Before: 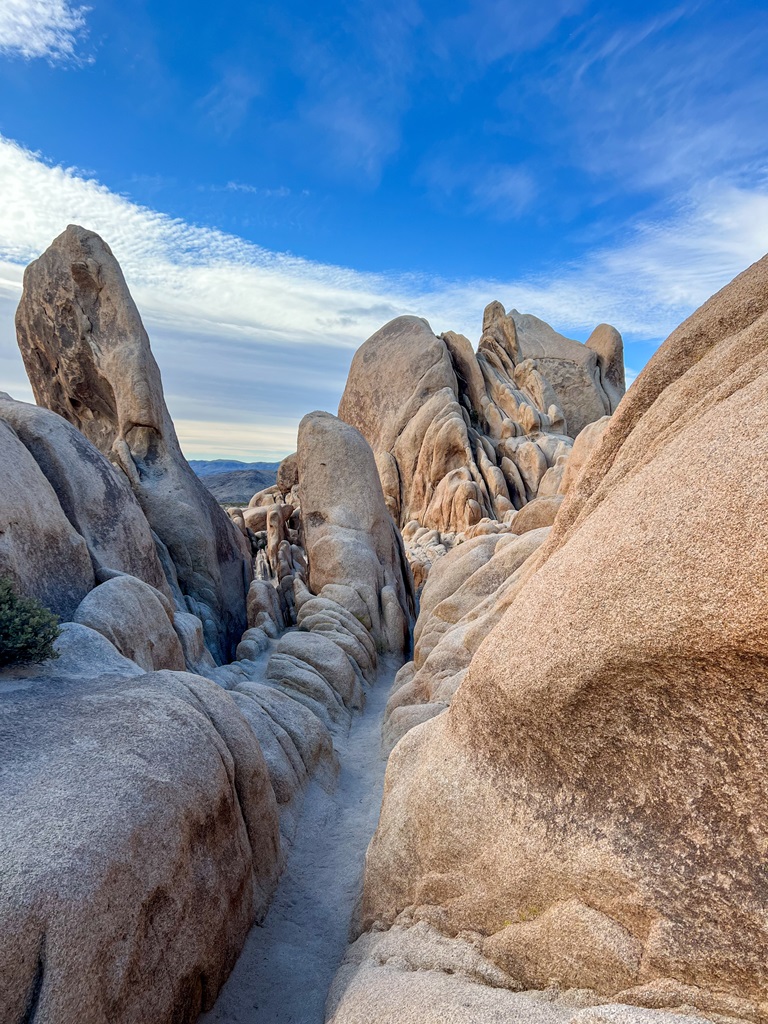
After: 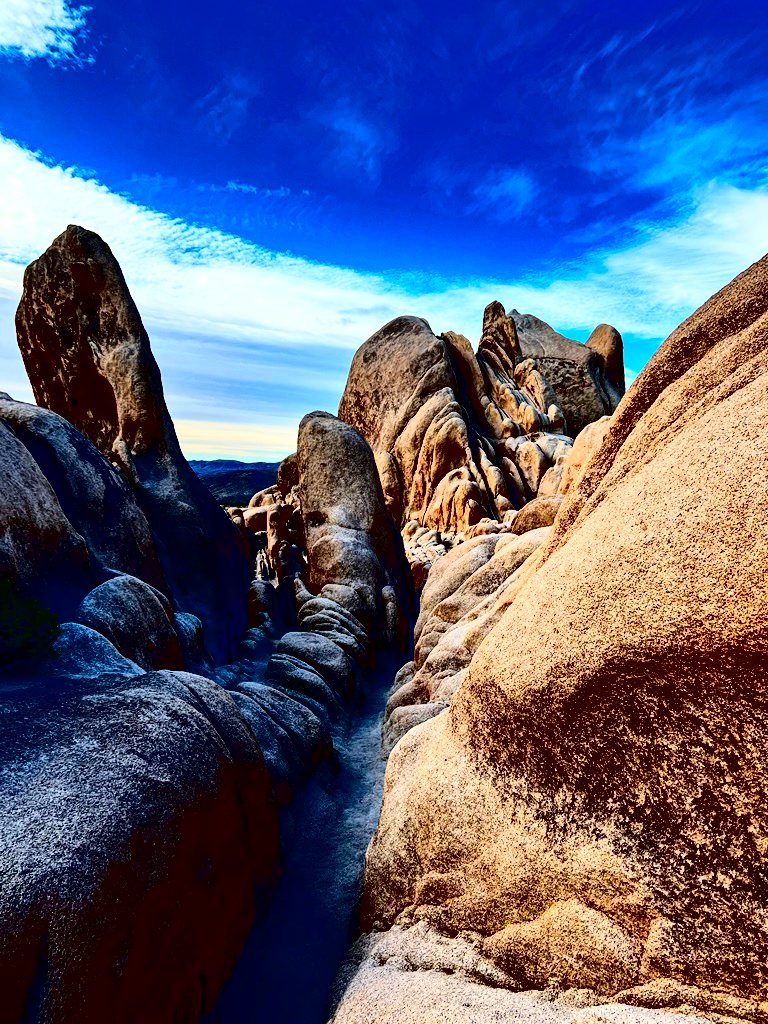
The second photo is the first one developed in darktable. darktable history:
local contrast: mode bilateral grid, contrast 20, coarseness 50, detail 132%, midtone range 0.2
contrast brightness saturation: contrast 0.77, brightness -1, saturation 1
